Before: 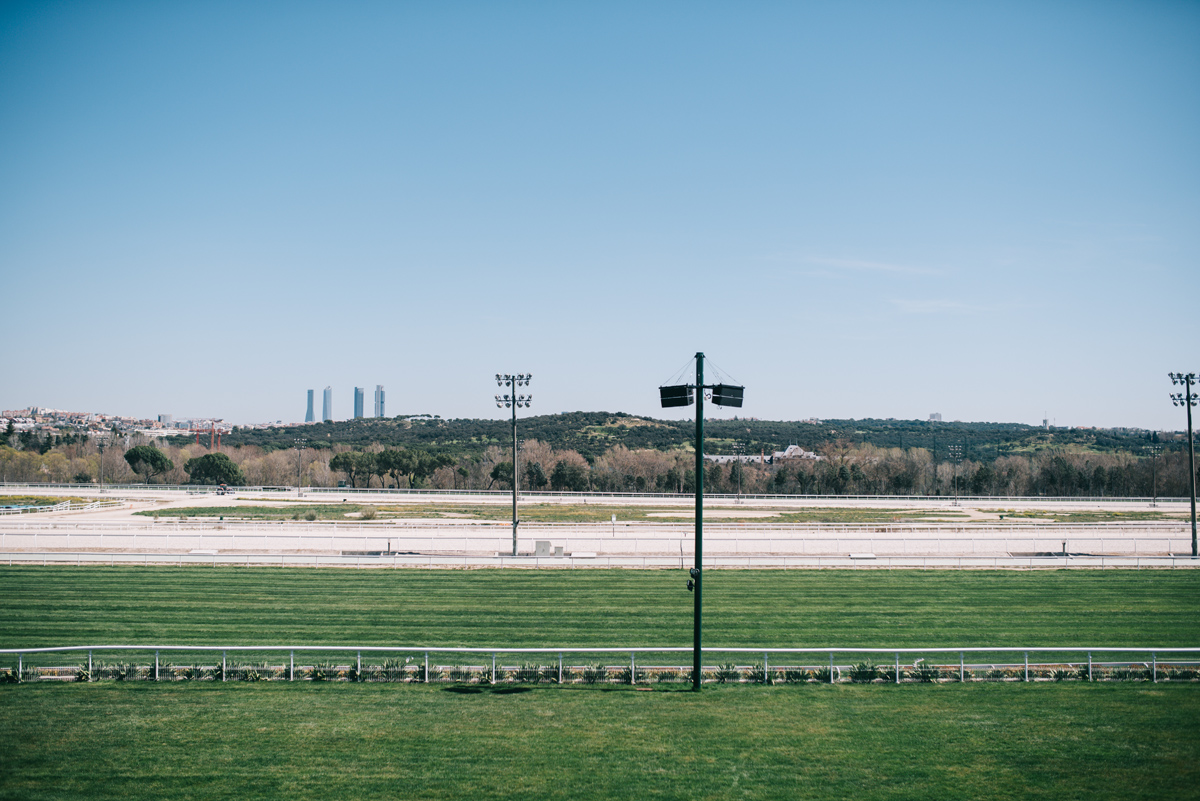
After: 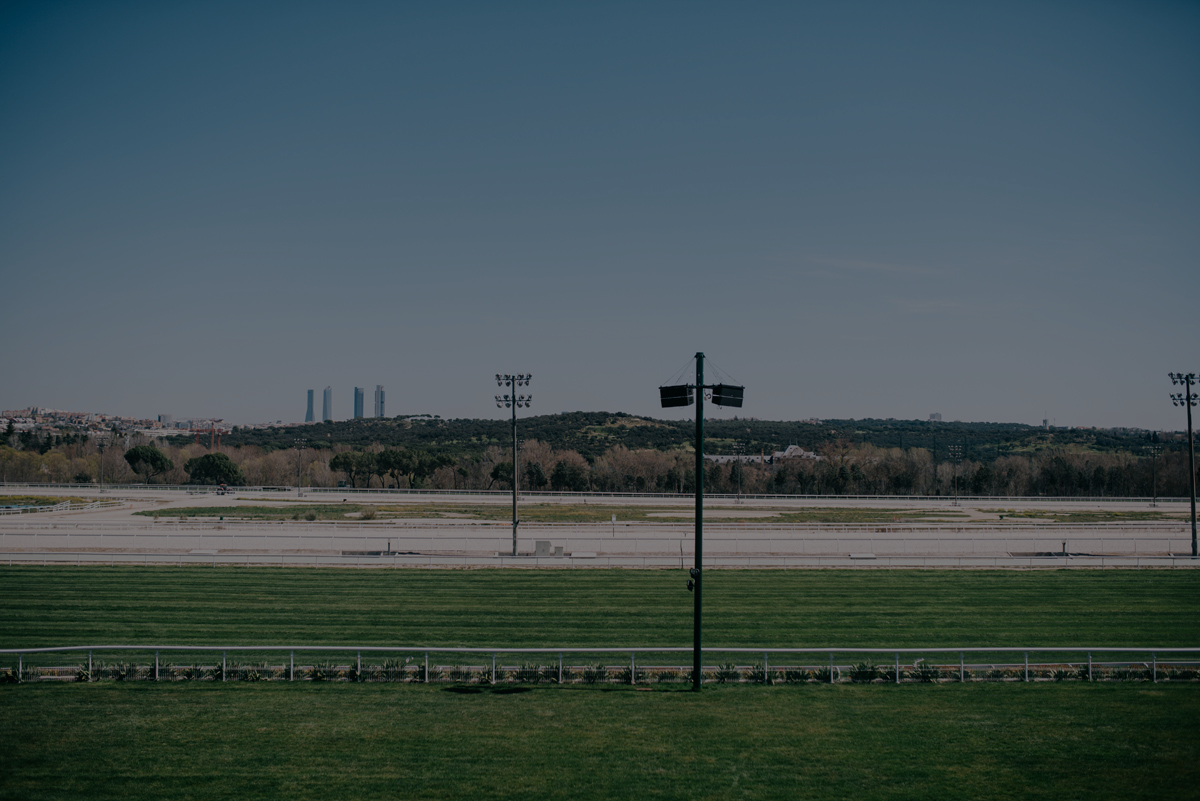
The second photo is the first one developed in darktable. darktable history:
exposure: exposure -2.01 EV, compensate exposure bias true, compensate highlight preservation false
